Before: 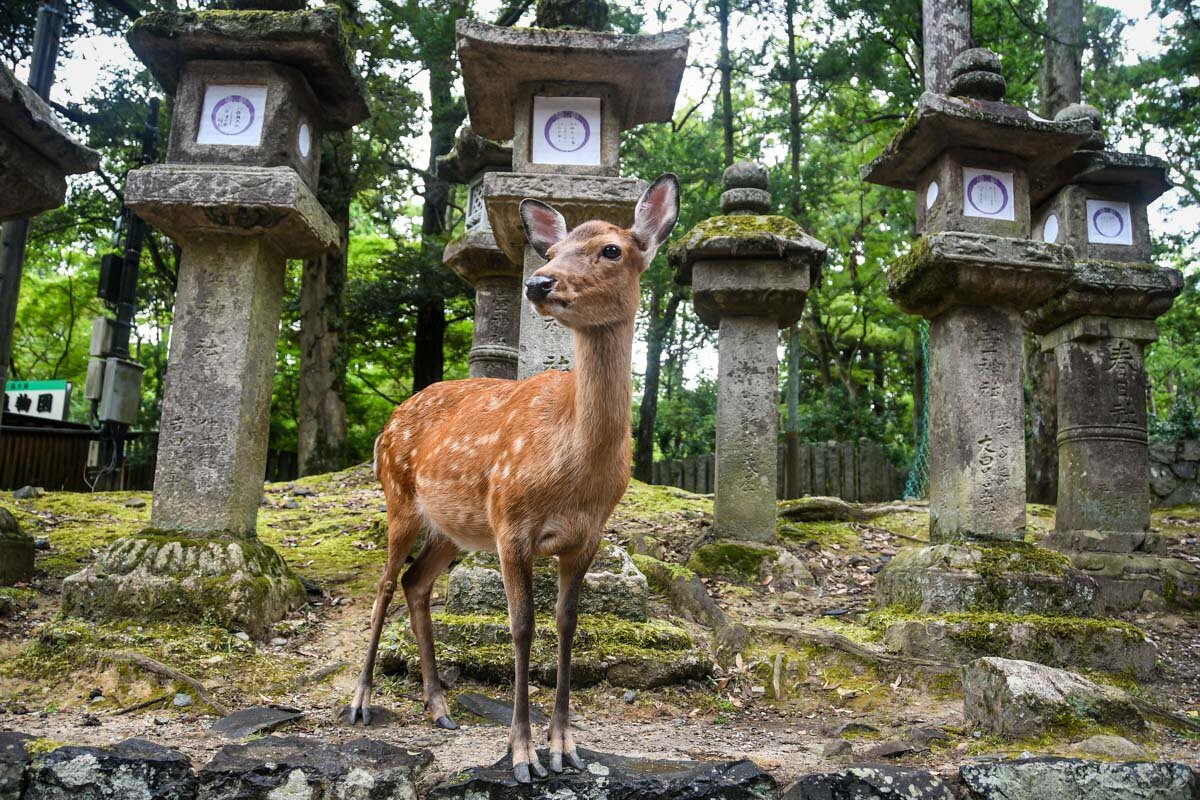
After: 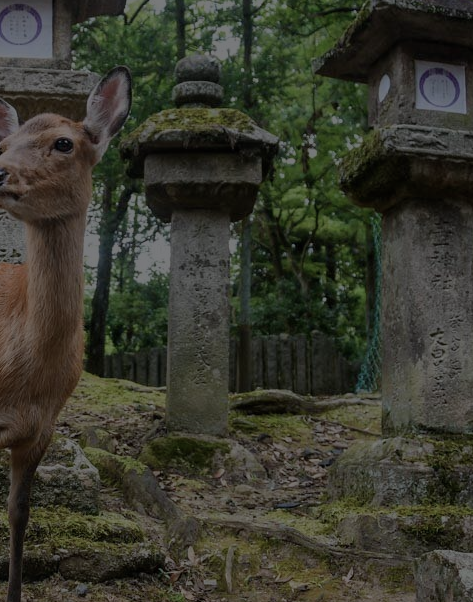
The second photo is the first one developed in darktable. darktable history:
crop: left 45.721%, top 13.393%, right 14.118%, bottom 10.01%
white balance: red 0.988, blue 1.017
exposure: exposure -0.04 EV, compensate highlight preservation false
color balance rgb: perceptual brilliance grading › global brilliance -48.39%
